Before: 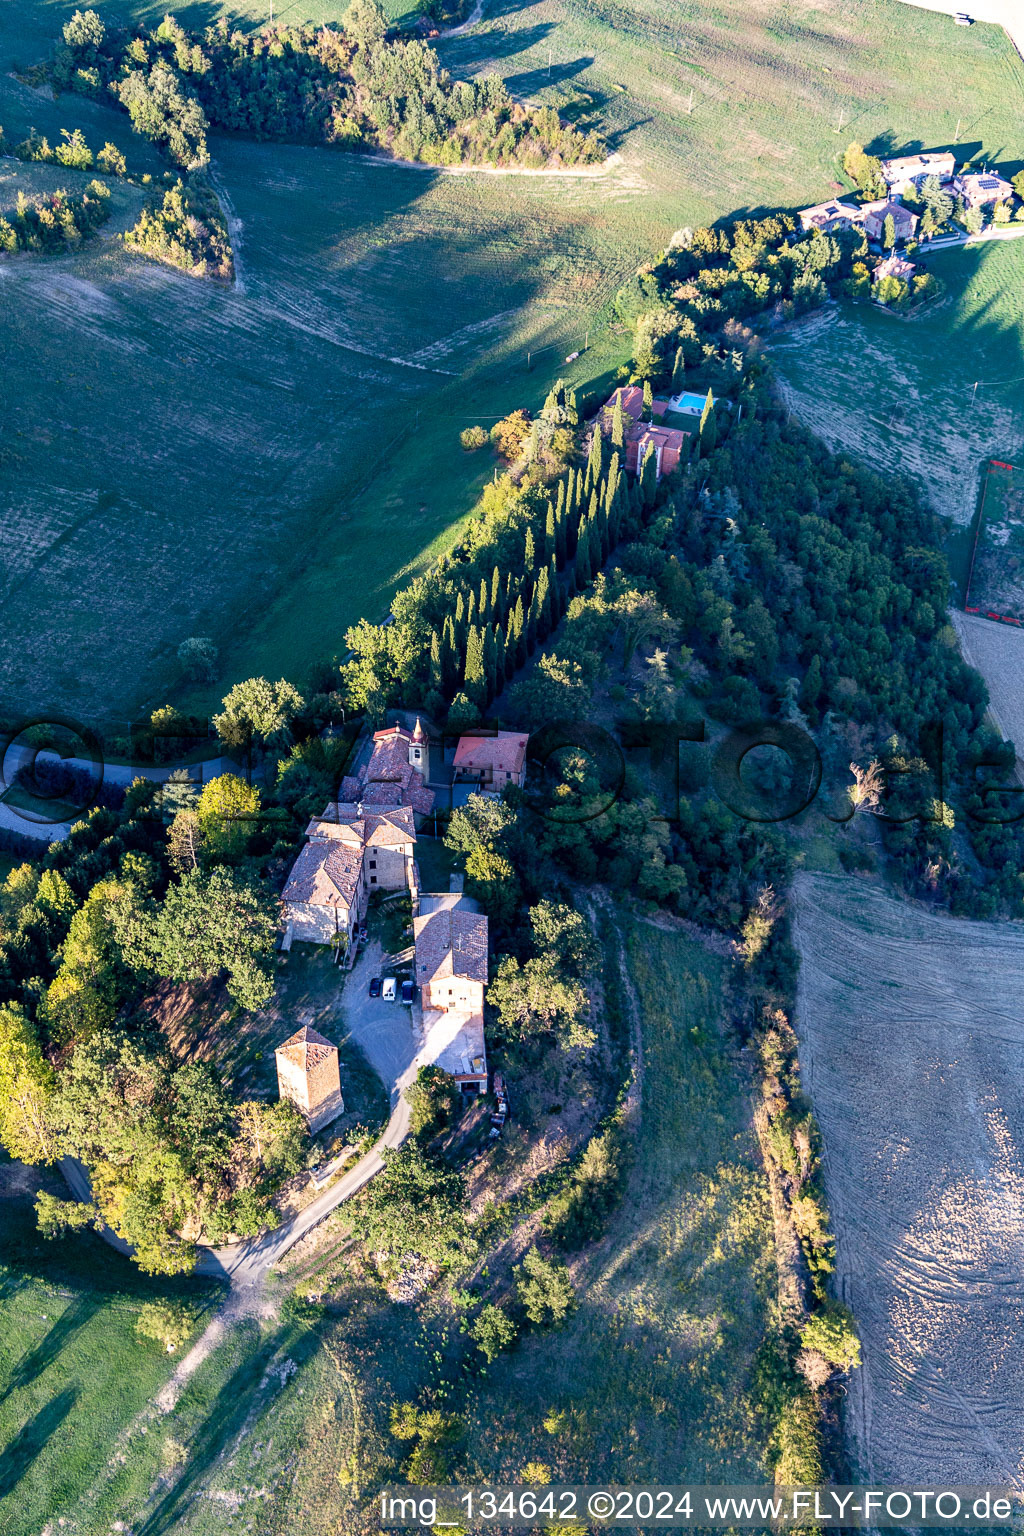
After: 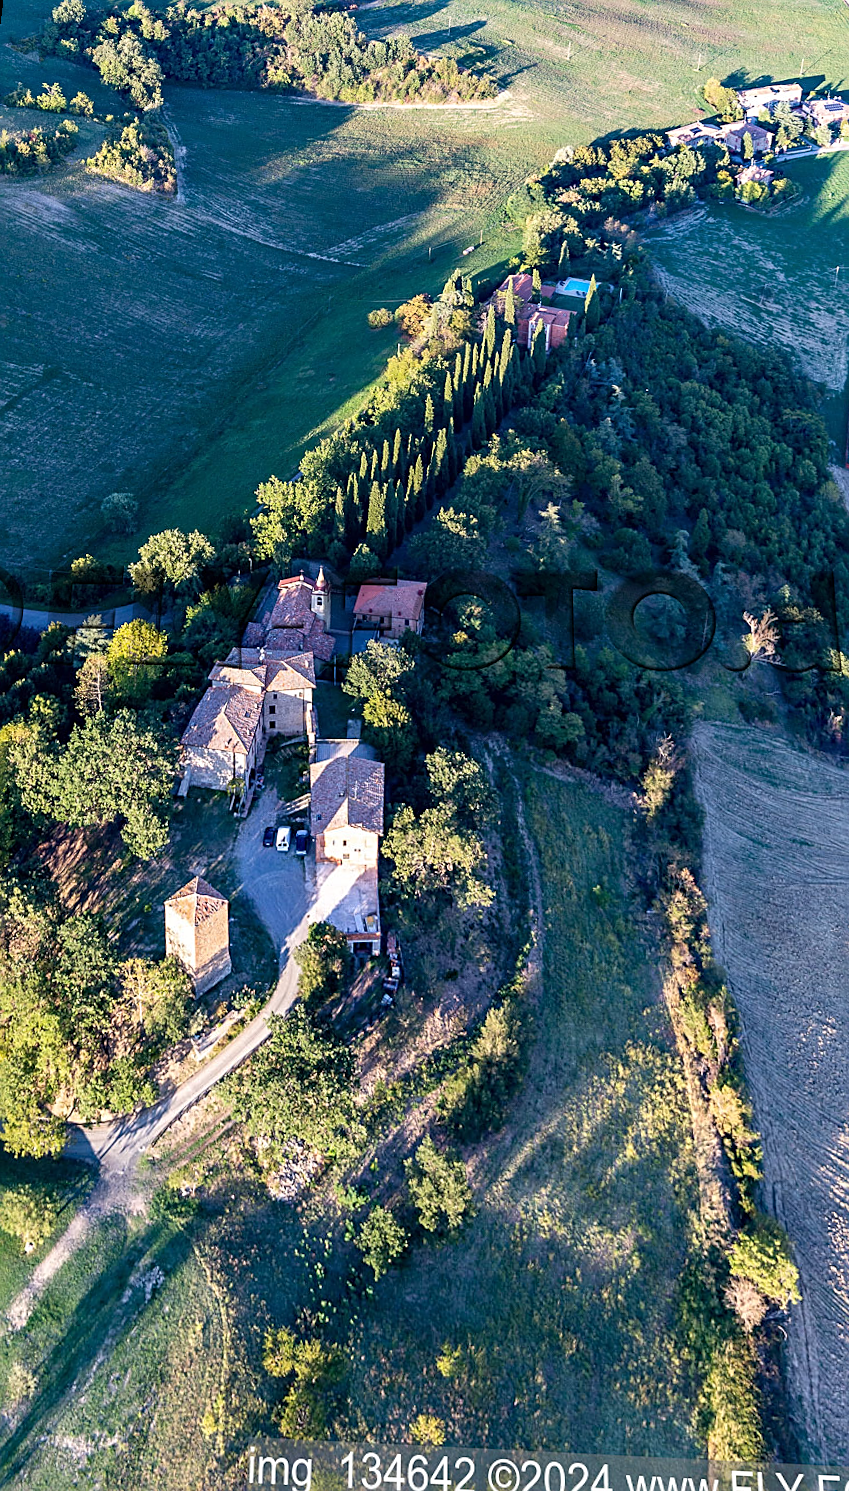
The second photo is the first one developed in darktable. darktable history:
rotate and perspective: rotation 0.72°, lens shift (vertical) -0.352, lens shift (horizontal) -0.051, crop left 0.152, crop right 0.859, crop top 0.019, crop bottom 0.964
sharpen: on, module defaults
